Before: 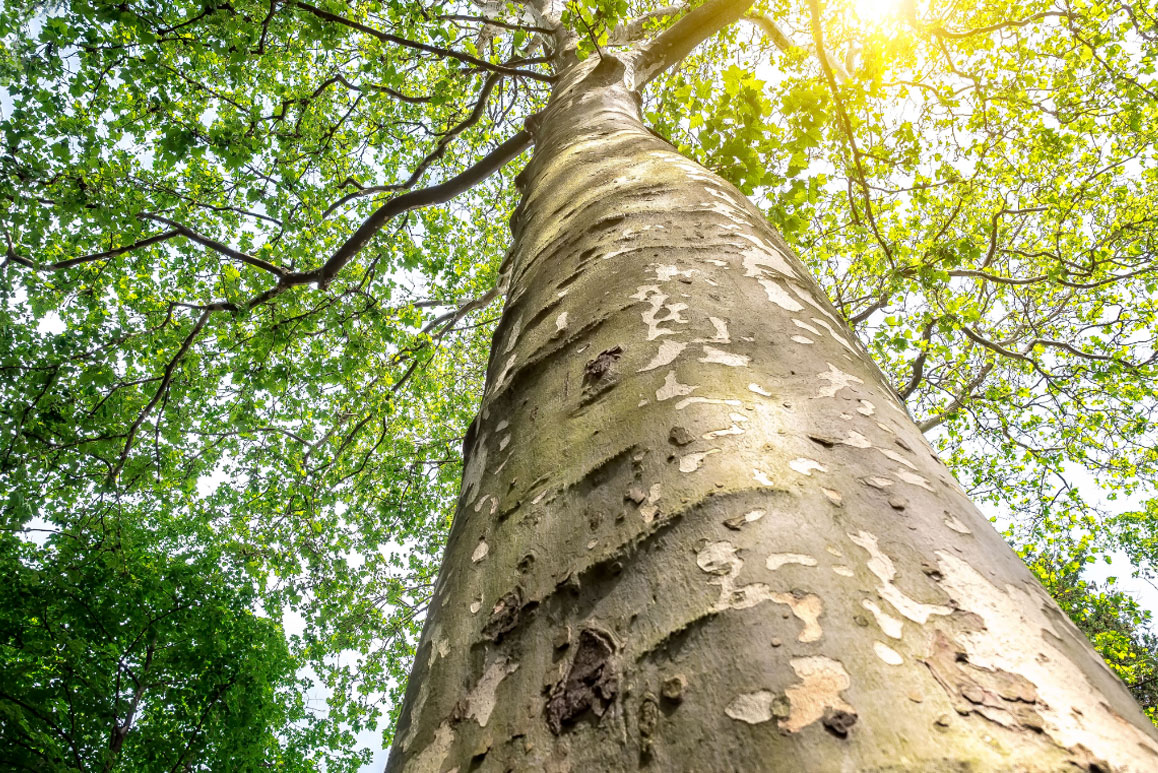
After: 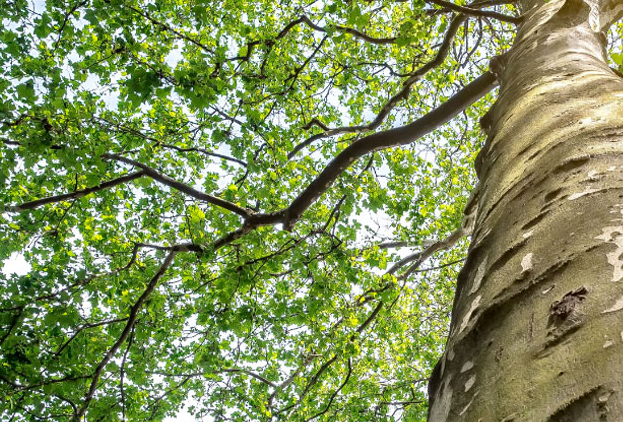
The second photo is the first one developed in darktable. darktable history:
crop and rotate: left 3.046%, top 7.642%, right 43.098%, bottom 37.74%
